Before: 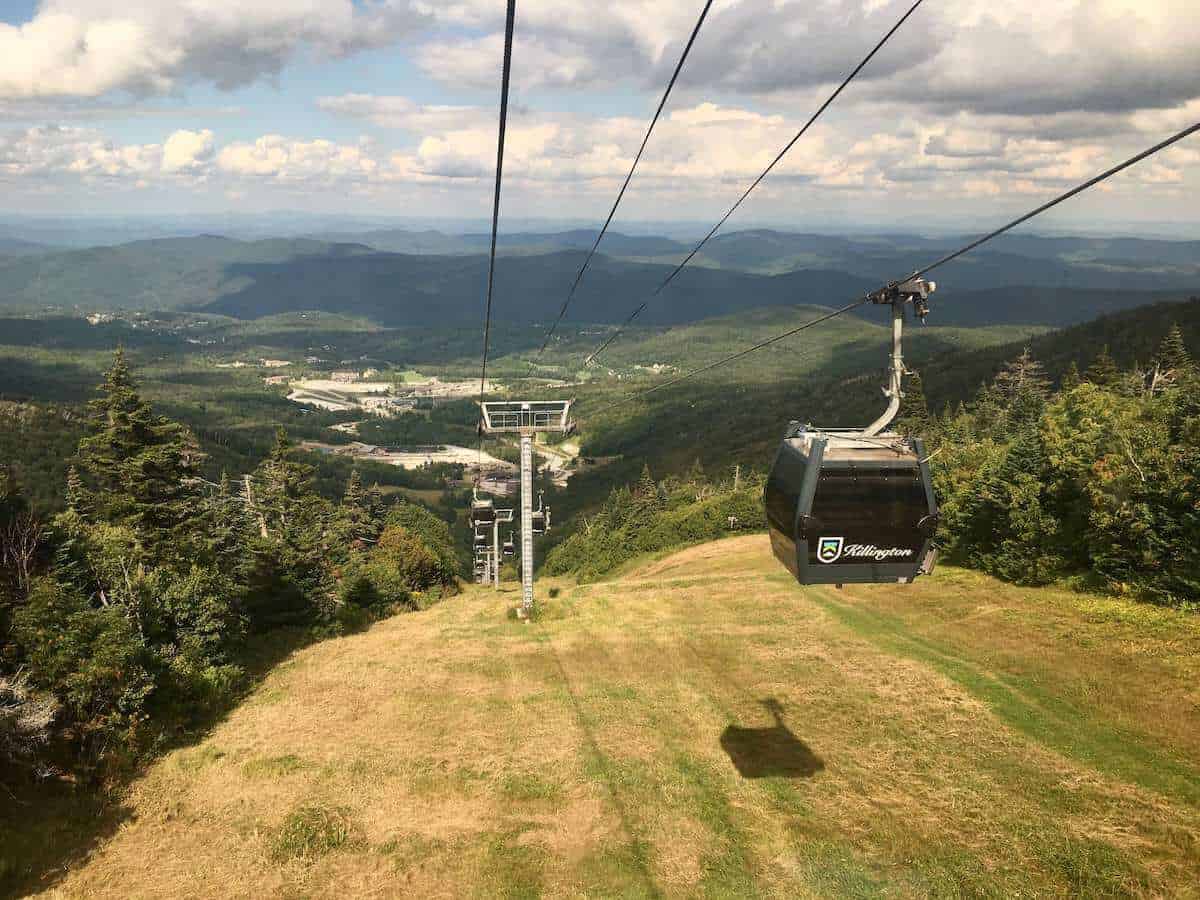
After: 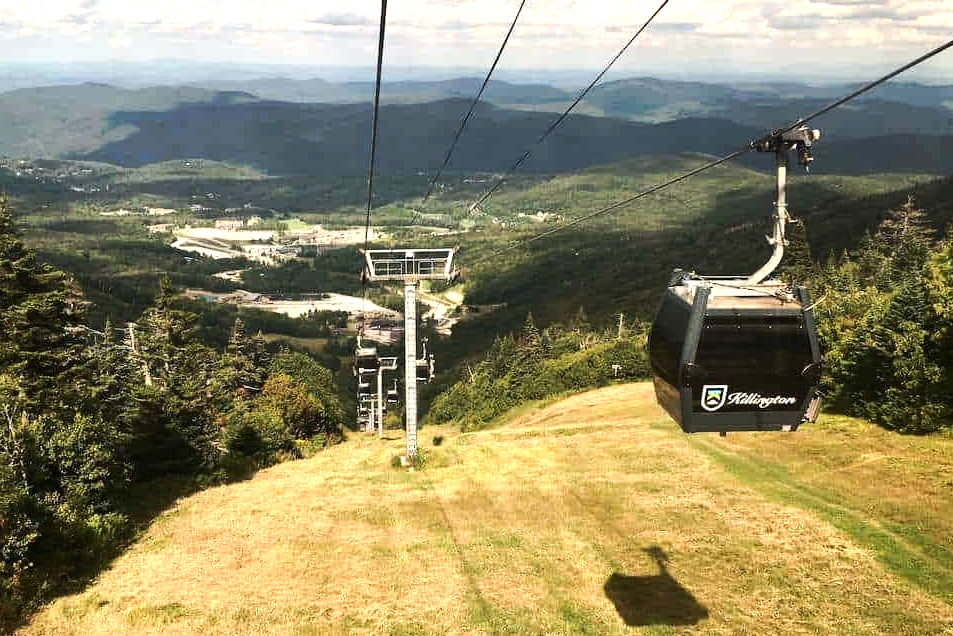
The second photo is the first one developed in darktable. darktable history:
crop: left 9.712%, top 16.928%, right 10.845%, bottom 12.332%
white balance: red 1.009, blue 0.985
tone equalizer: -8 EV -0.75 EV, -7 EV -0.7 EV, -6 EV -0.6 EV, -5 EV -0.4 EV, -3 EV 0.4 EV, -2 EV 0.6 EV, -1 EV 0.7 EV, +0 EV 0.75 EV, edges refinement/feathering 500, mask exposure compensation -1.57 EV, preserve details no
tone curve: curves: ch0 [(0, 0) (0.003, 0.003) (0.011, 0.011) (0.025, 0.024) (0.044, 0.043) (0.069, 0.068) (0.1, 0.098) (0.136, 0.133) (0.177, 0.173) (0.224, 0.22) (0.277, 0.271) (0.335, 0.328) (0.399, 0.39) (0.468, 0.458) (0.543, 0.563) (0.623, 0.64) (0.709, 0.722) (0.801, 0.809) (0.898, 0.902) (1, 1)], preserve colors none
